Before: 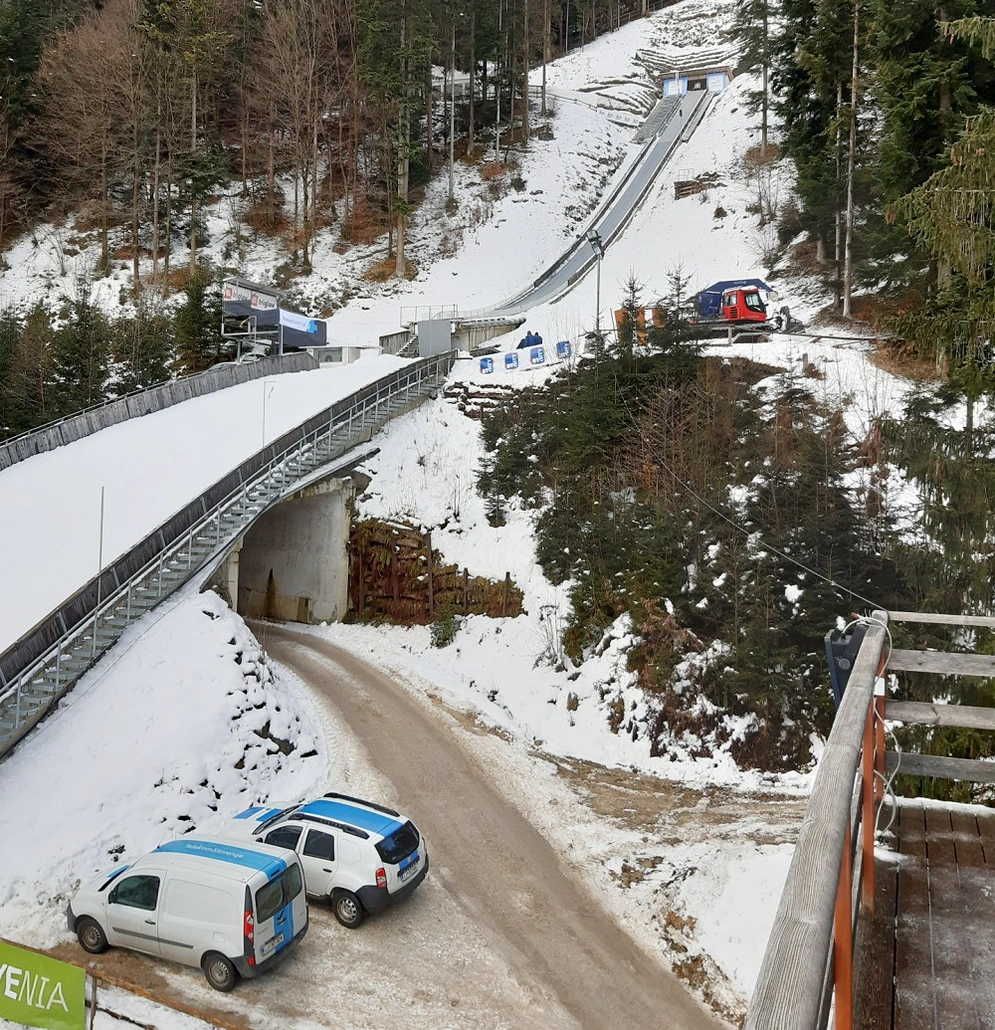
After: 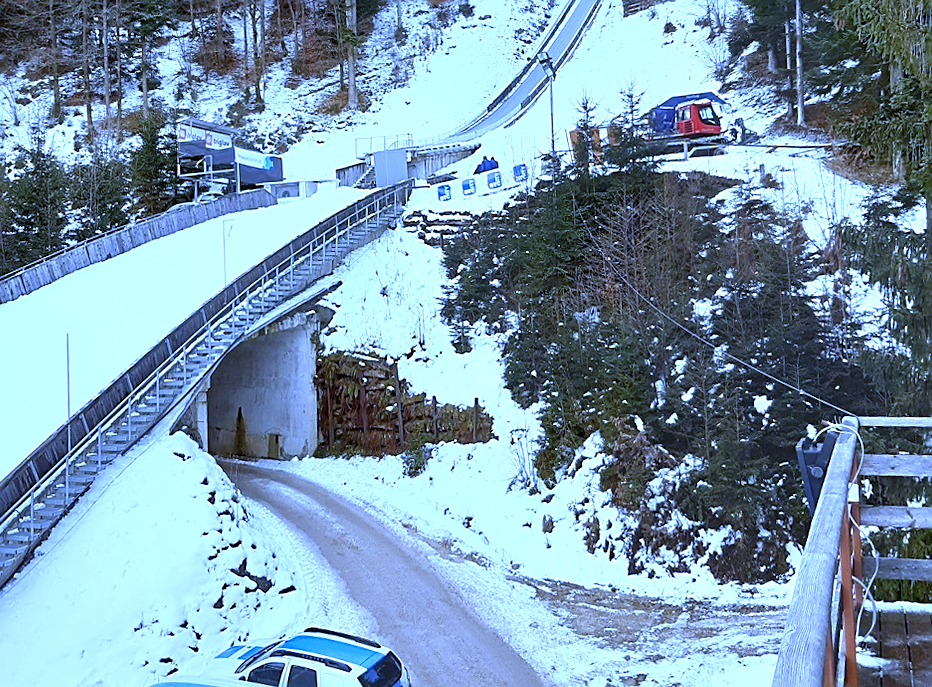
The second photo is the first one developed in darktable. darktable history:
rotate and perspective: rotation -3°, crop left 0.031, crop right 0.968, crop top 0.07, crop bottom 0.93
sharpen: on, module defaults
white balance: red 0.766, blue 1.537
exposure: black level correction 0, exposure 0.5 EV, compensate exposure bias true, compensate highlight preservation false
crop and rotate: left 2.991%, top 13.302%, right 1.981%, bottom 12.636%
